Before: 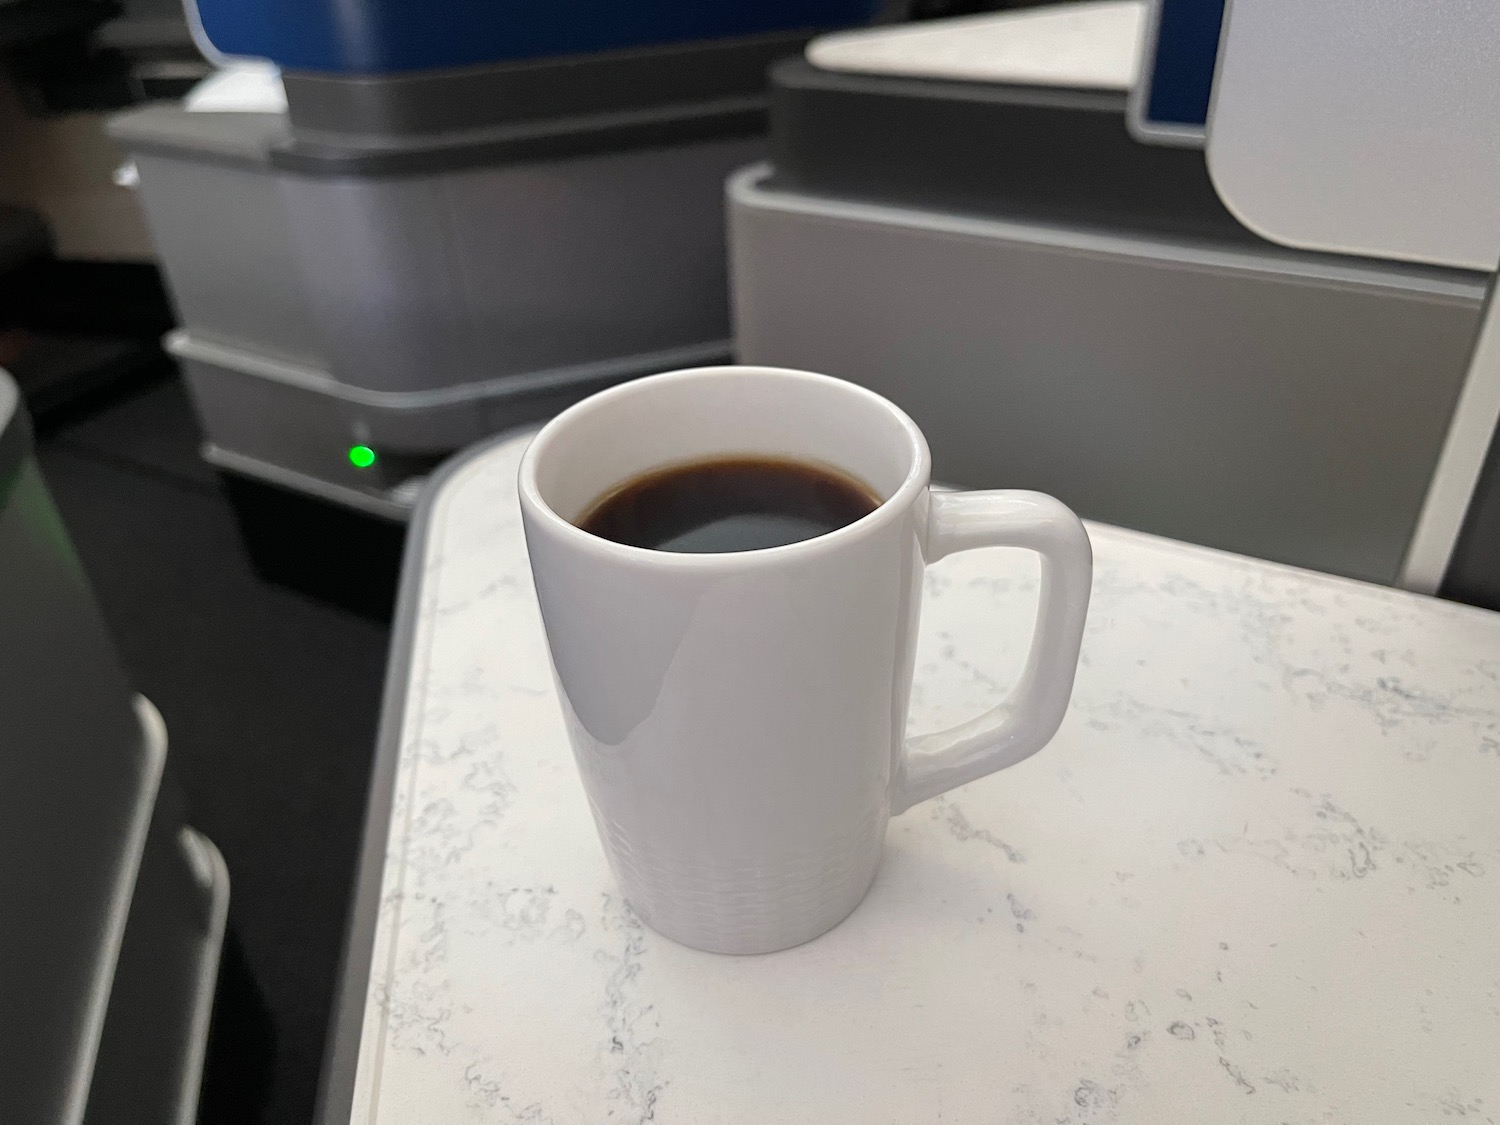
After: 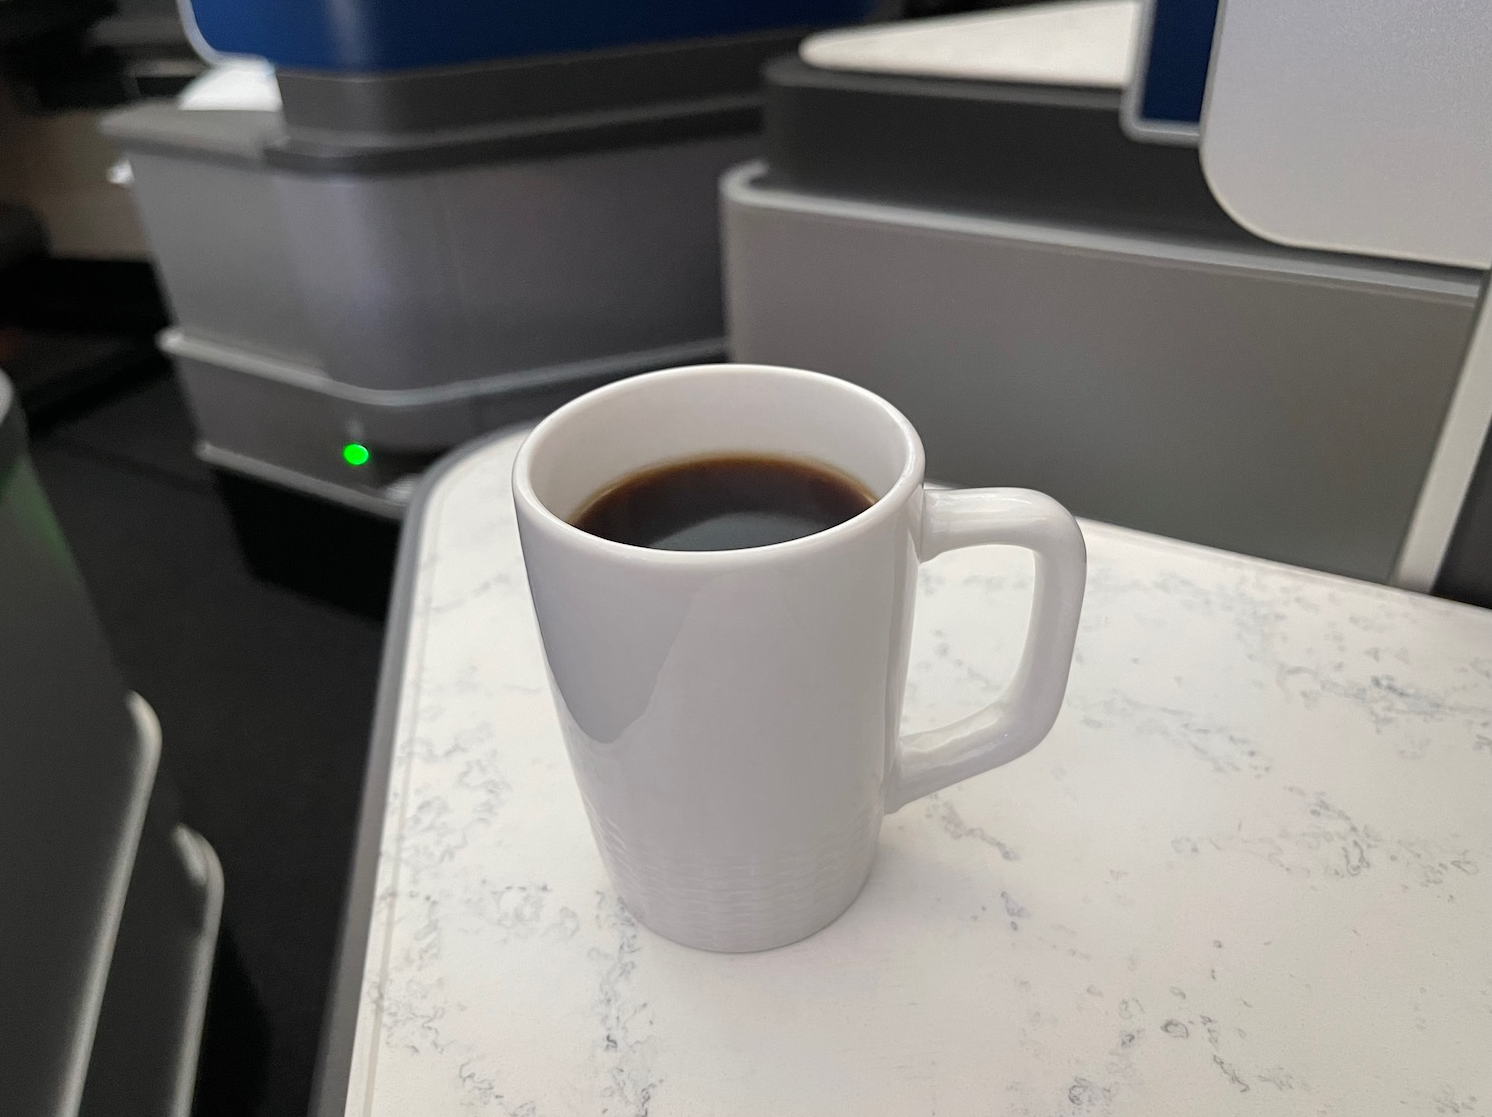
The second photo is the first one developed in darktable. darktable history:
crop and rotate: left 0.496%, top 0.246%, bottom 0.416%
